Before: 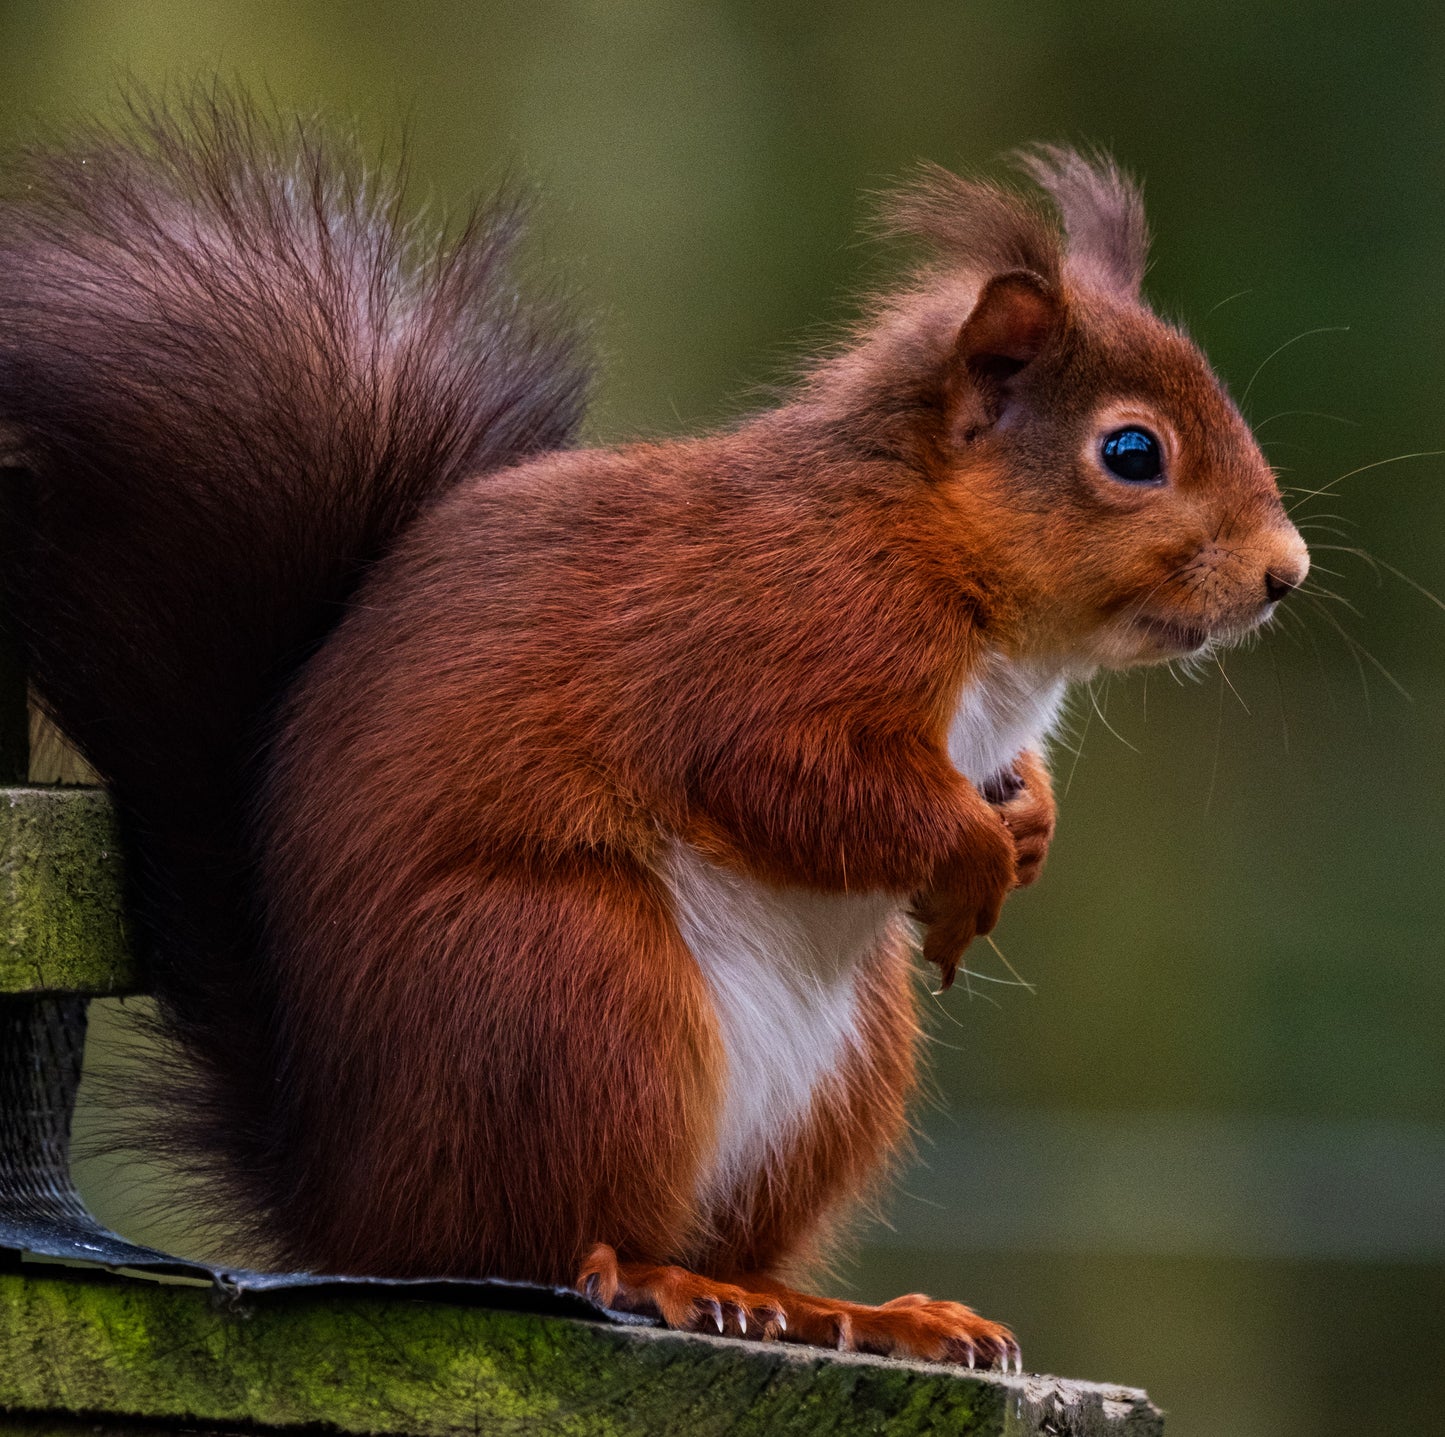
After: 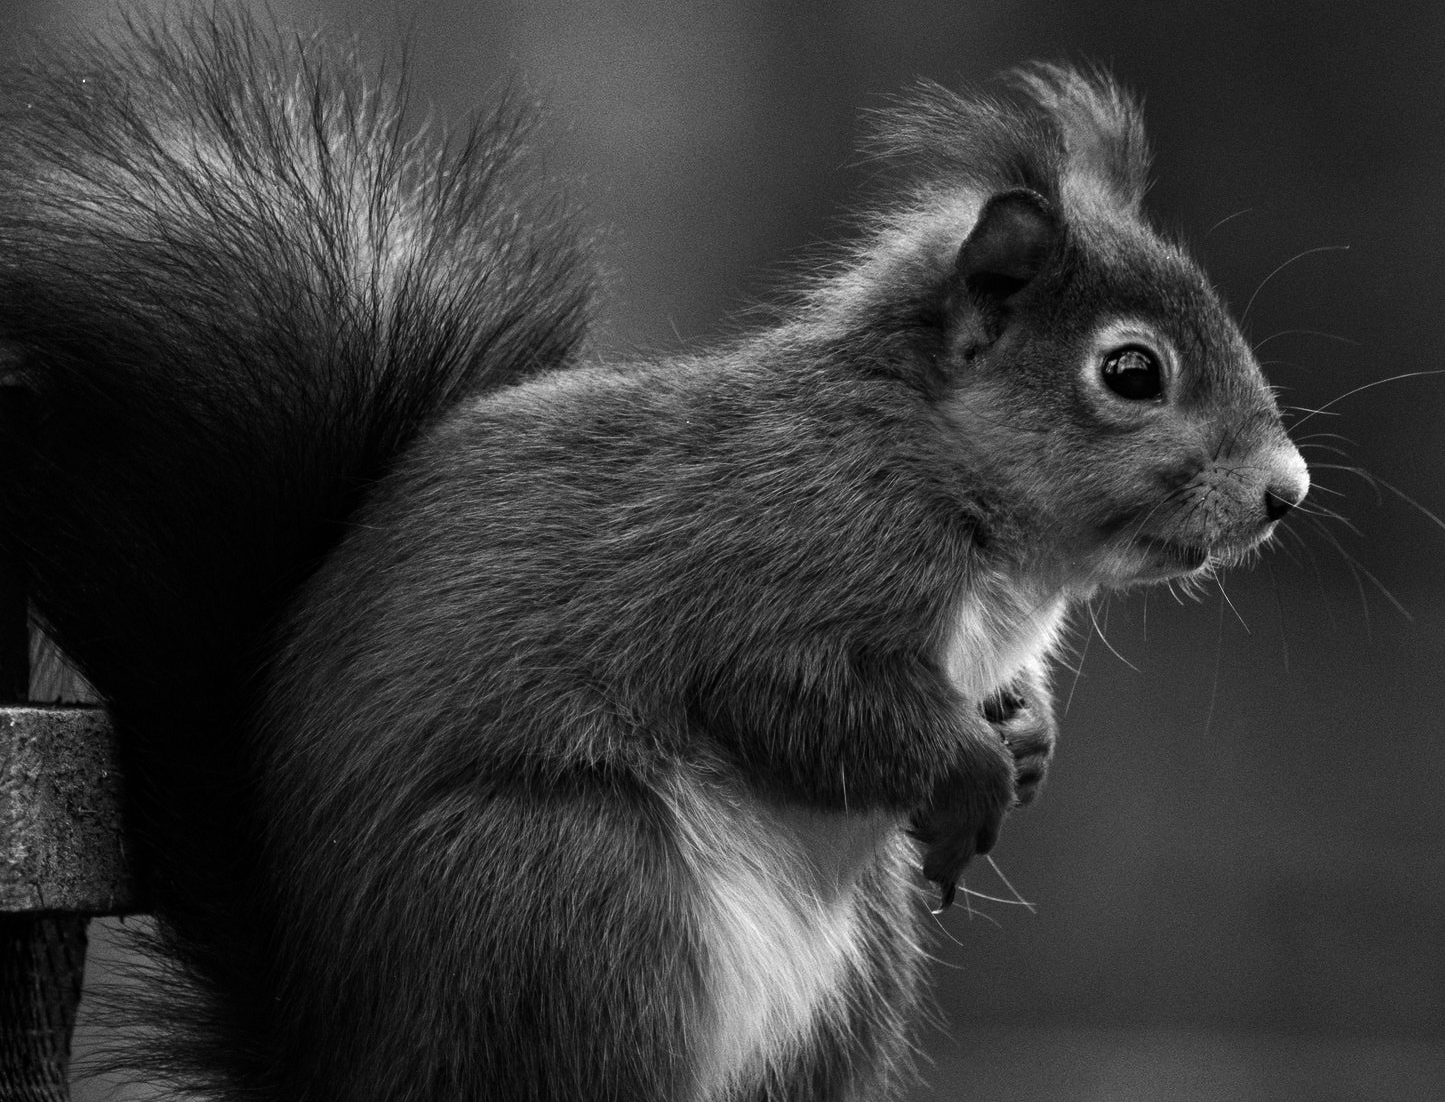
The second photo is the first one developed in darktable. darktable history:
monochrome: a 0, b 0, size 0.5, highlights 0.57
tone equalizer: -8 EV -0.75 EV, -7 EV -0.7 EV, -6 EV -0.6 EV, -5 EV -0.4 EV, -3 EV 0.4 EV, -2 EV 0.6 EV, -1 EV 0.7 EV, +0 EV 0.75 EV, edges refinement/feathering 500, mask exposure compensation -1.57 EV, preserve details no
crop: top 5.667%, bottom 17.637%
